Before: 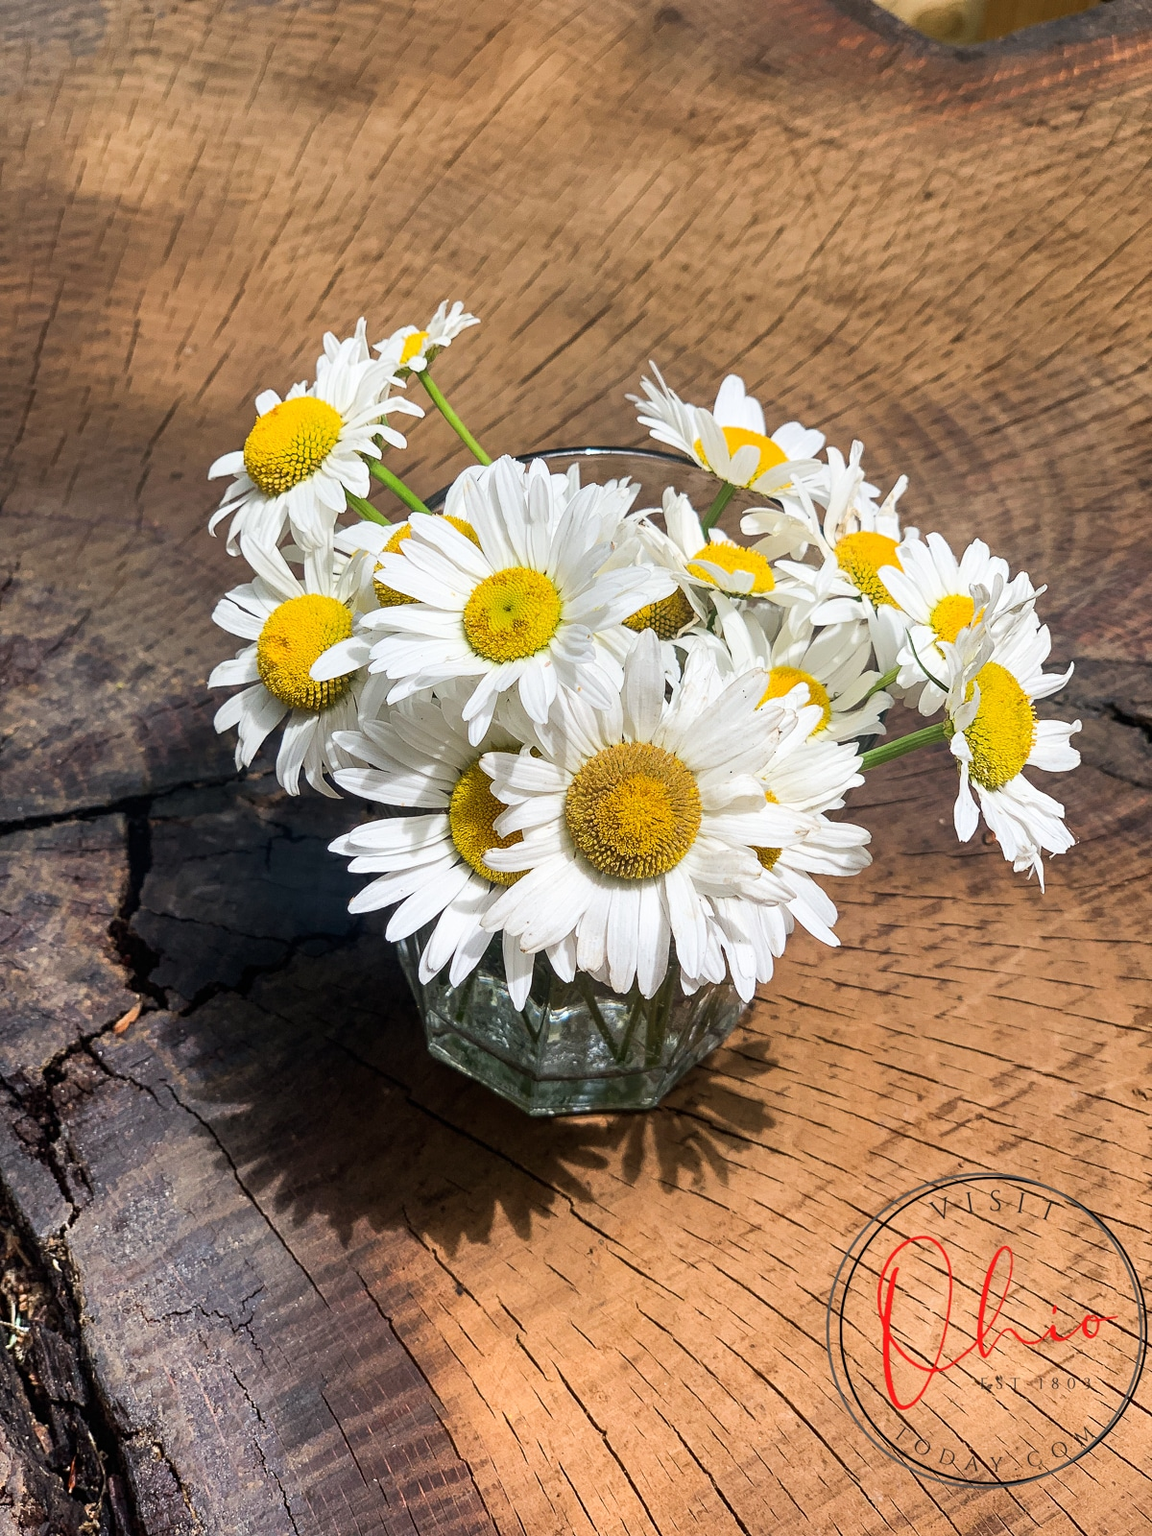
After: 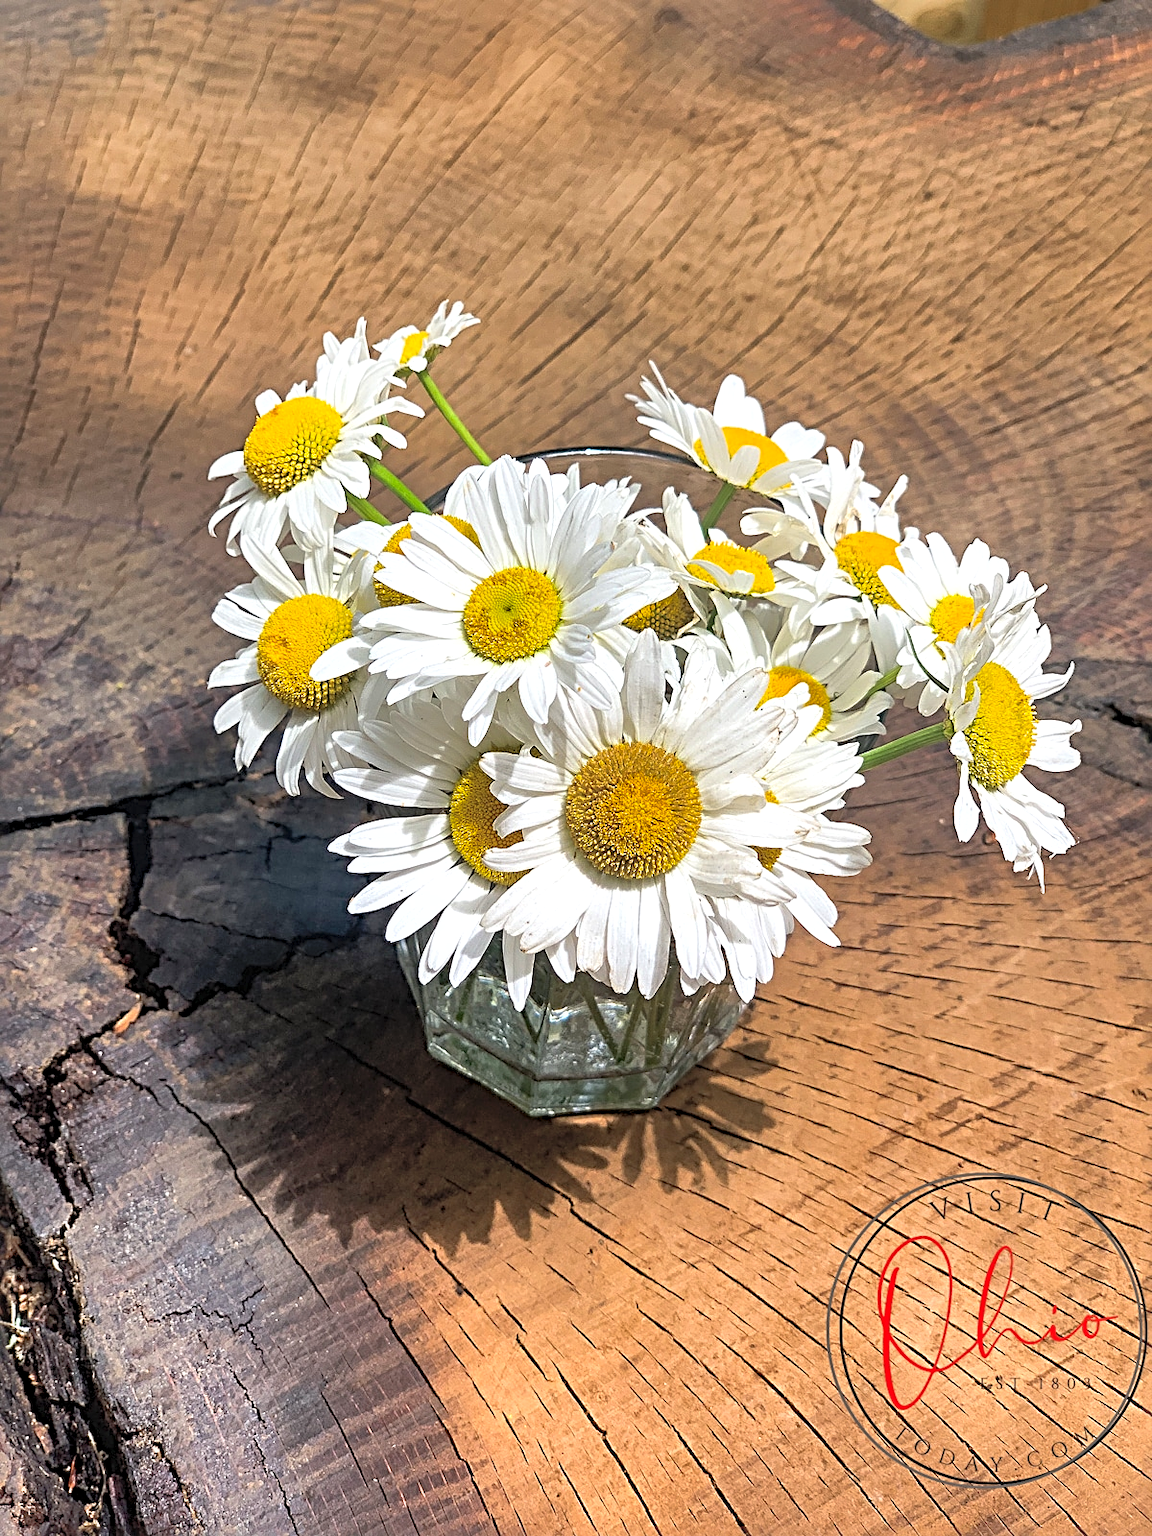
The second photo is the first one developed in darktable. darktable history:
contrast brightness saturation: brightness 0.13
local contrast: mode bilateral grid, contrast 14, coarseness 37, detail 105%, midtone range 0.2
exposure: exposure 0.201 EV, compensate highlight preservation false
shadows and highlights: on, module defaults
sharpen: radius 3.978
